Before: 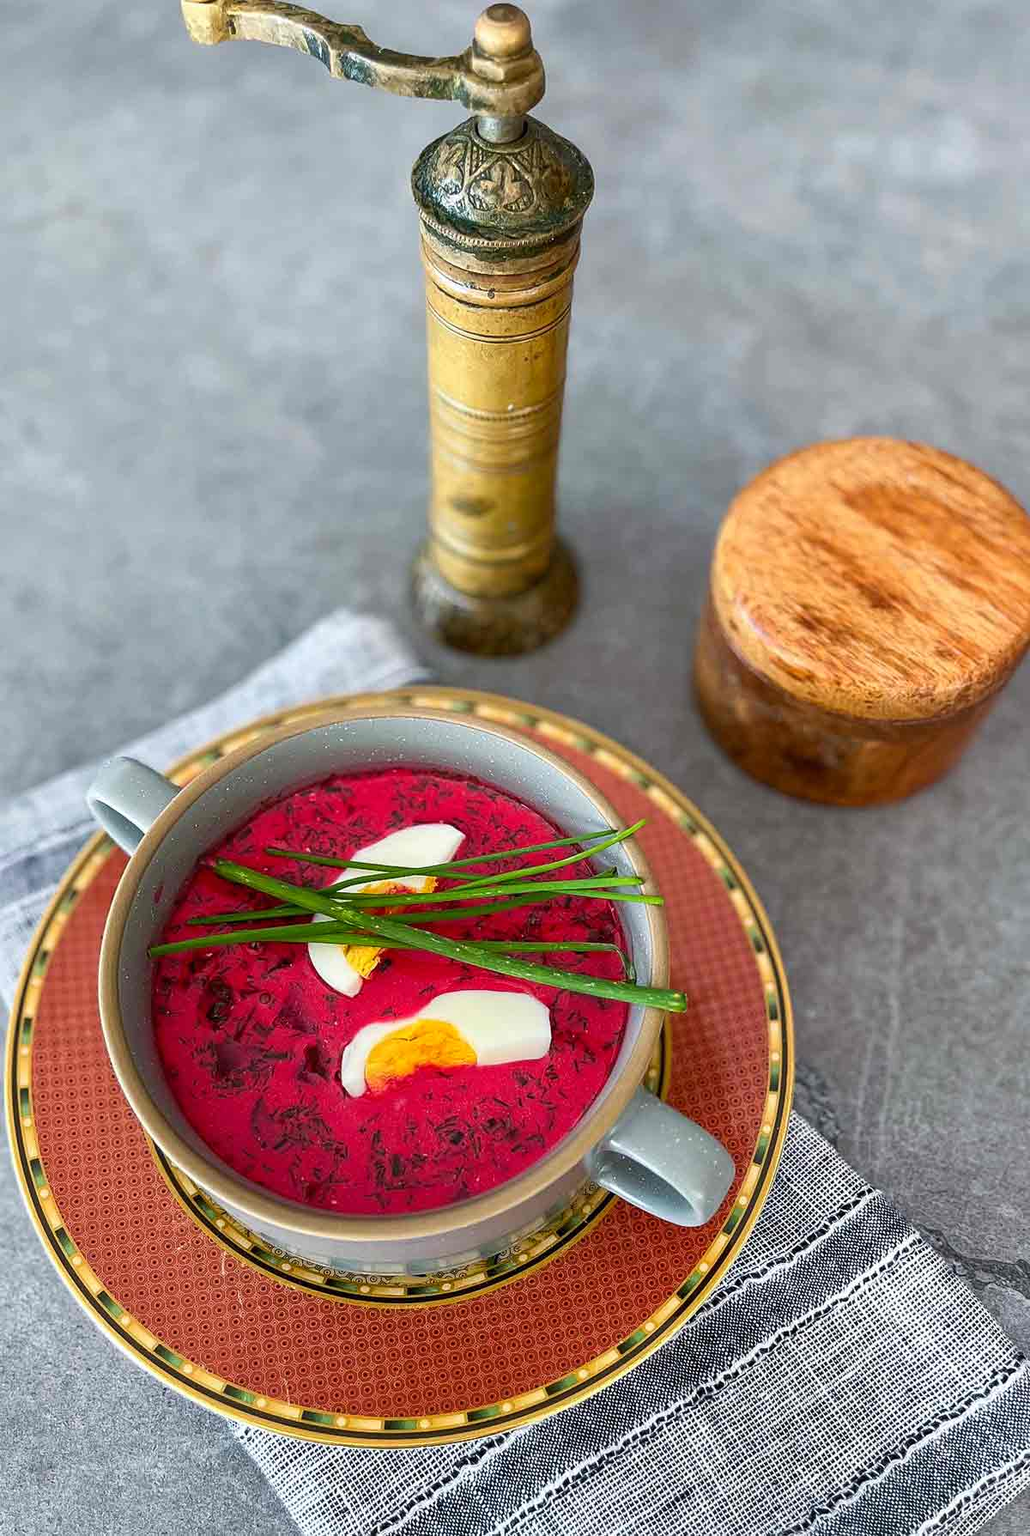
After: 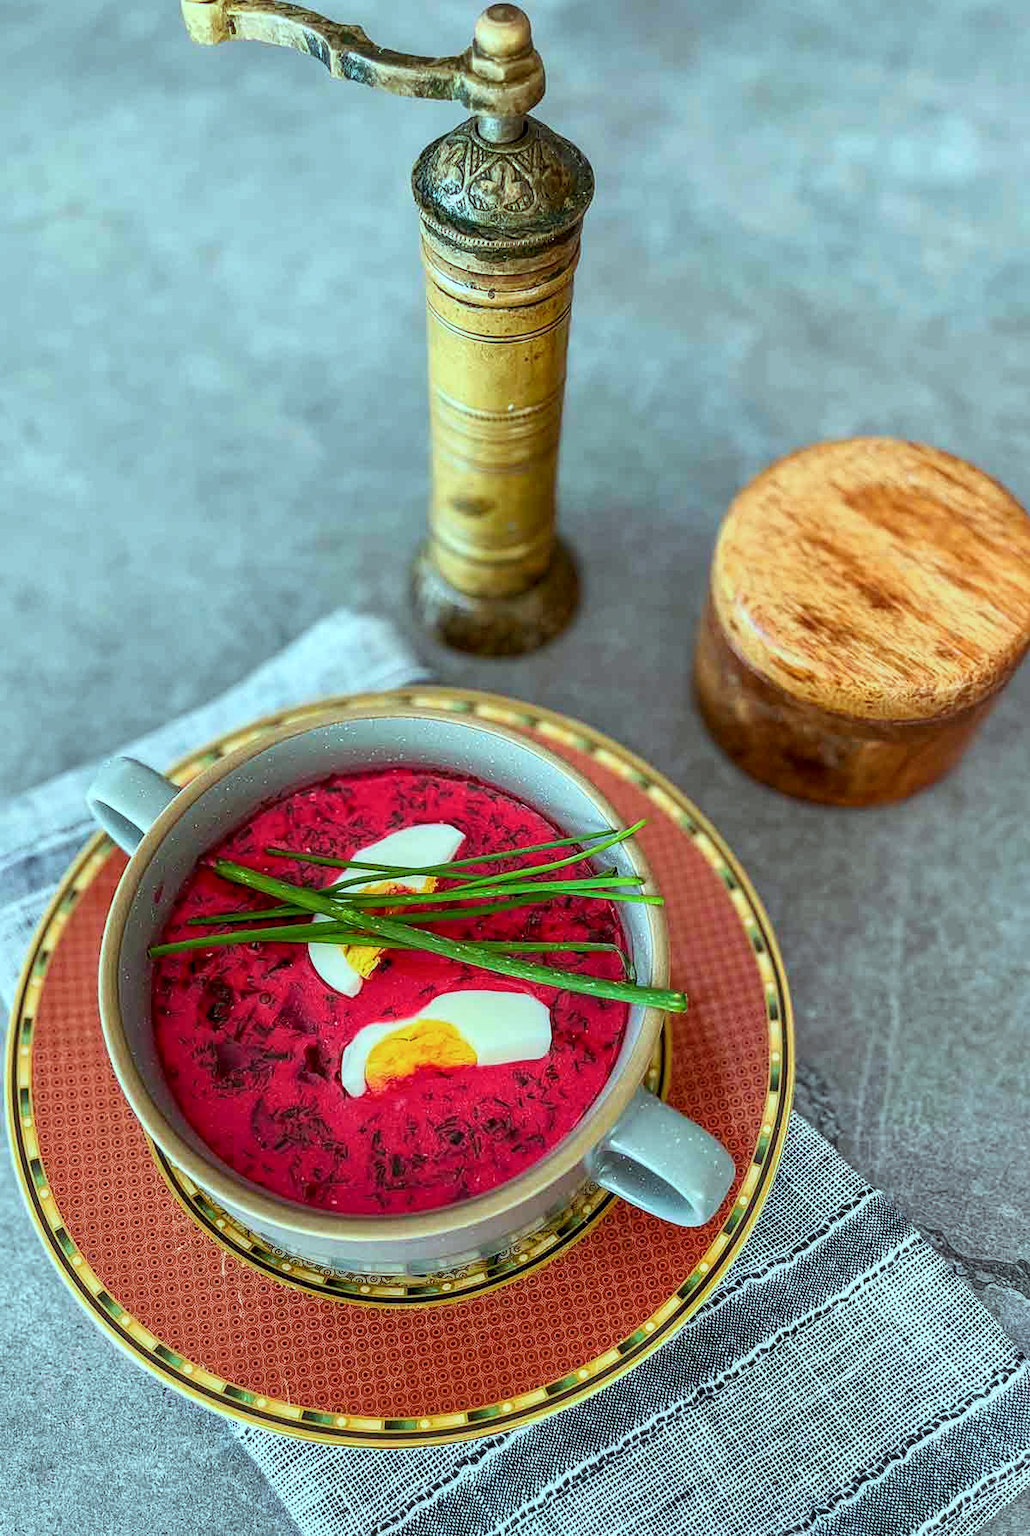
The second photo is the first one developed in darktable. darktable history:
tone curve: curves: ch0 [(0, 0) (0.822, 0.825) (0.994, 0.955)]; ch1 [(0, 0) (0.226, 0.261) (0.383, 0.397) (0.46, 0.46) (0.498, 0.479) (0.524, 0.523) (0.578, 0.575) (1, 1)]; ch2 [(0, 0) (0.438, 0.456) (0.5, 0.498) (0.547, 0.515) (0.597, 0.58) (0.629, 0.603) (1, 1)], color space Lab, linked channels, preserve colors none
local contrast: on, module defaults
color balance rgb: highlights gain › chroma 4.102%, highlights gain › hue 203.29°, perceptual saturation grading › global saturation 0.124%
